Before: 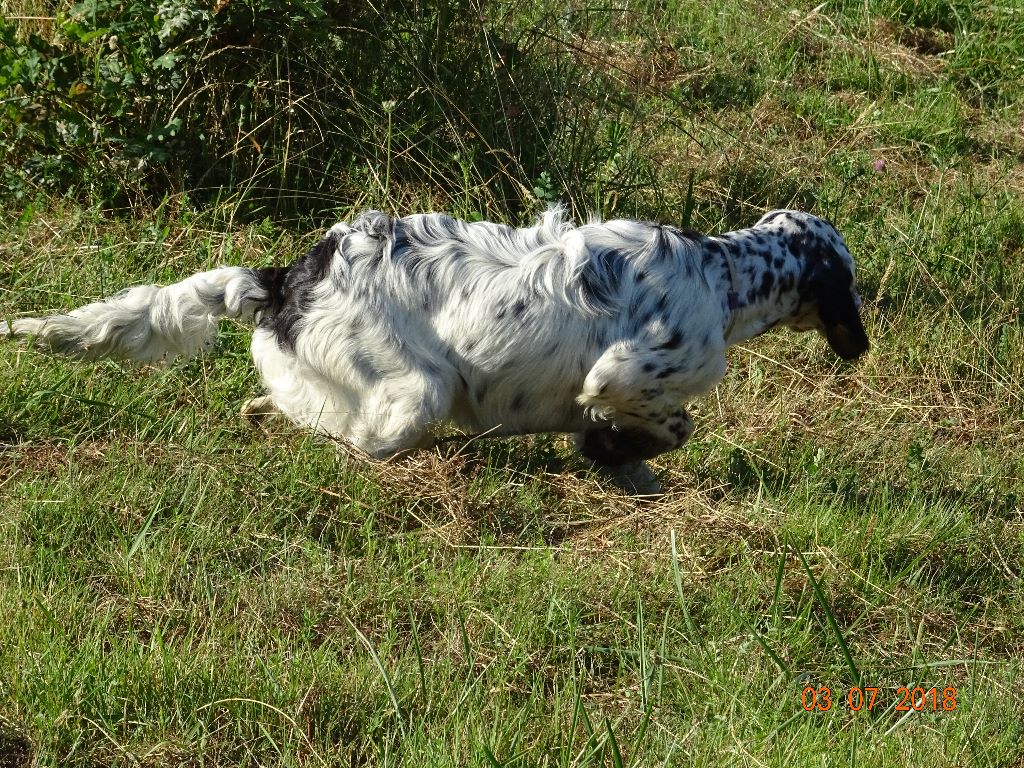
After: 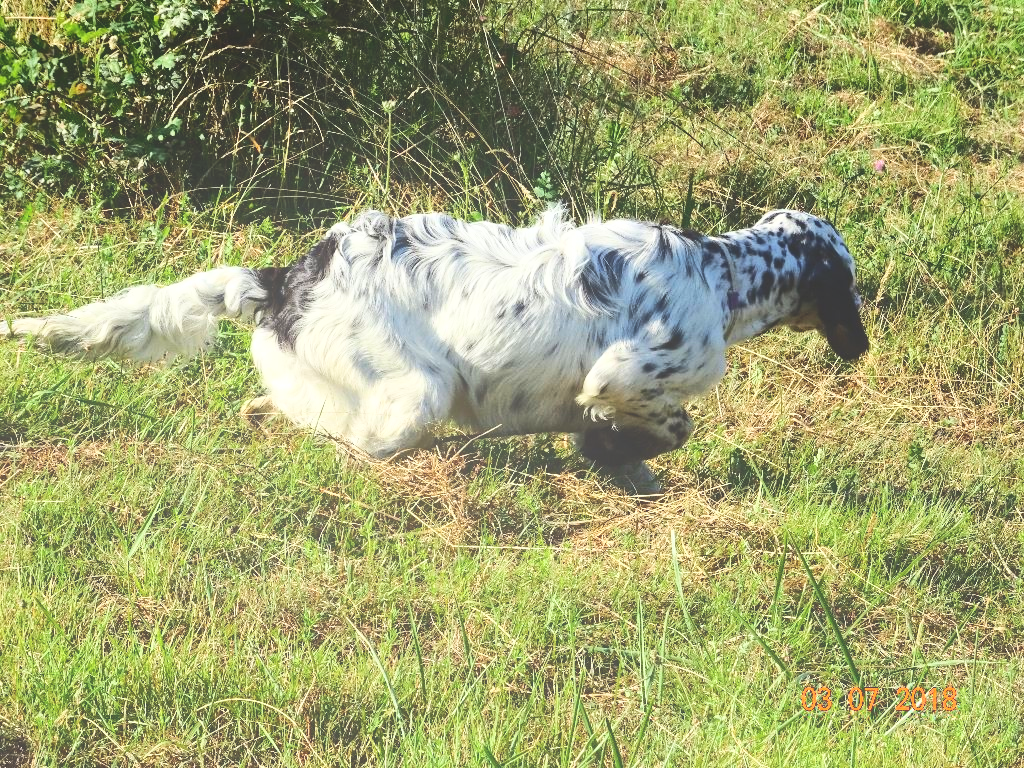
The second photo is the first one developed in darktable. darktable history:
bloom: size 38%, threshold 95%, strength 30%
base curve: curves: ch0 [(0, 0) (0.032, 0.037) (0.105, 0.228) (0.435, 0.76) (0.856, 0.983) (1, 1)]
